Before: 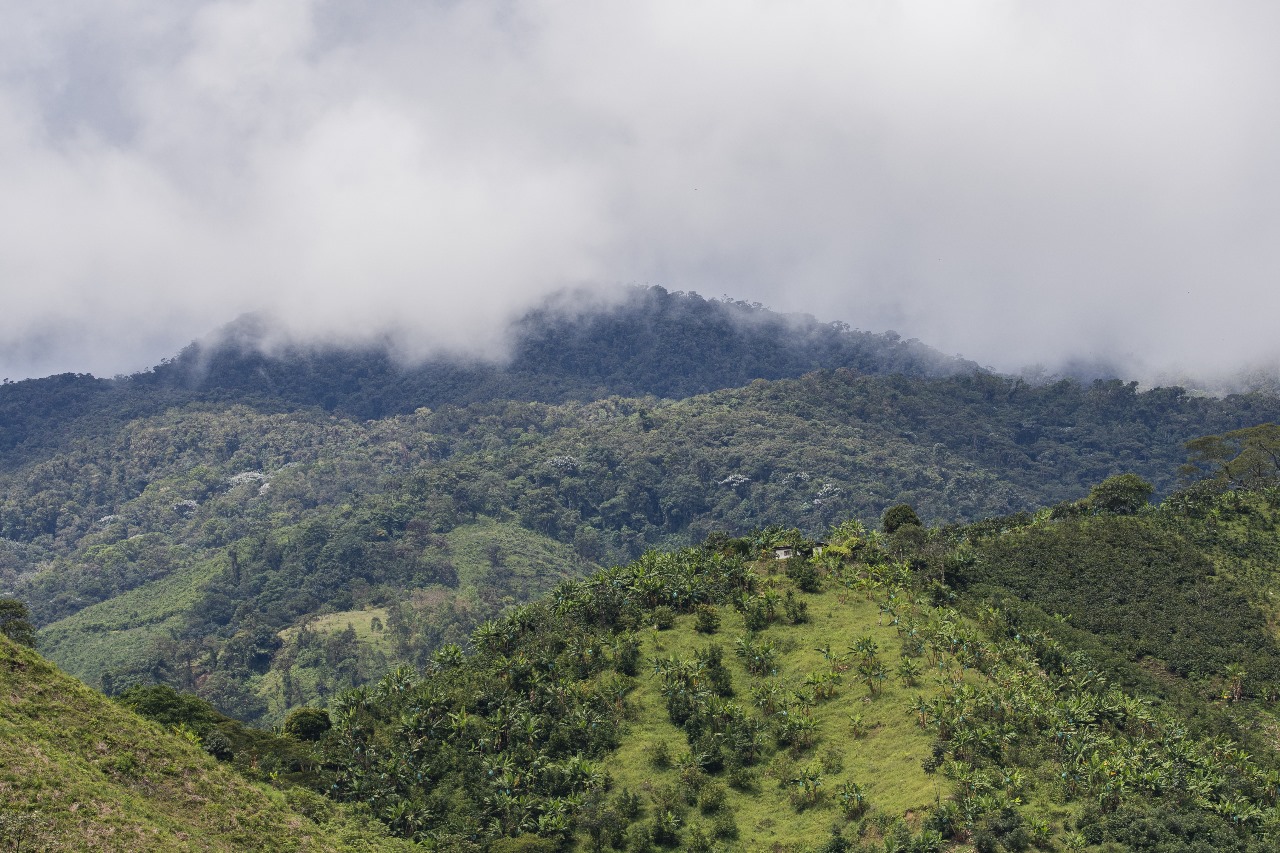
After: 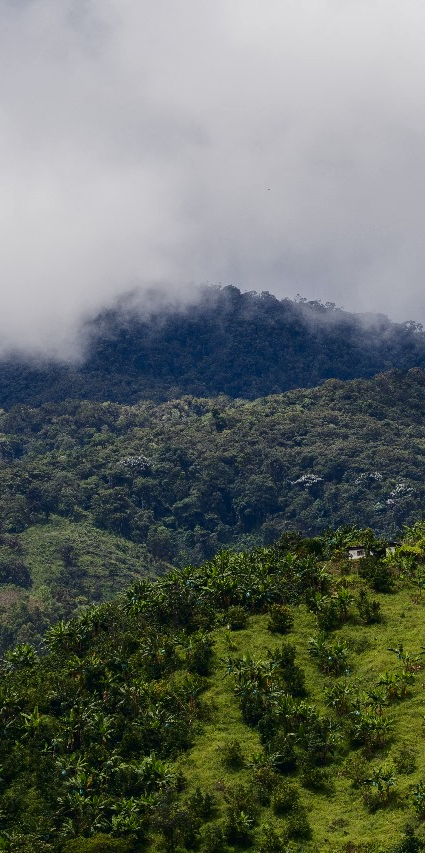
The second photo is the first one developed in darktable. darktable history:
tone curve: curves: ch0 [(0, 0) (0.003, 0.013) (0.011, 0.018) (0.025, 0.027) (0.044, 0.045) (0.069, 0.068) (0.1, 0.096) (0.136, 0.13) (0.177, 0.168) (0.224, 0.217) (0.277, 0.277) (0.335, 0.338) (0.399, 0.401) (0.468, 0.473) (0.543, 0.544) (0.623, 0.621) (0.709, 0.7) (0.801, 0.781) (0.898, 0.869) (1, 1)], preserve colors none
contrast brightness saturation: contrast 0.13, brightness -0.24, saturation 0.14
crop: left 33.36%, right 33.36%
